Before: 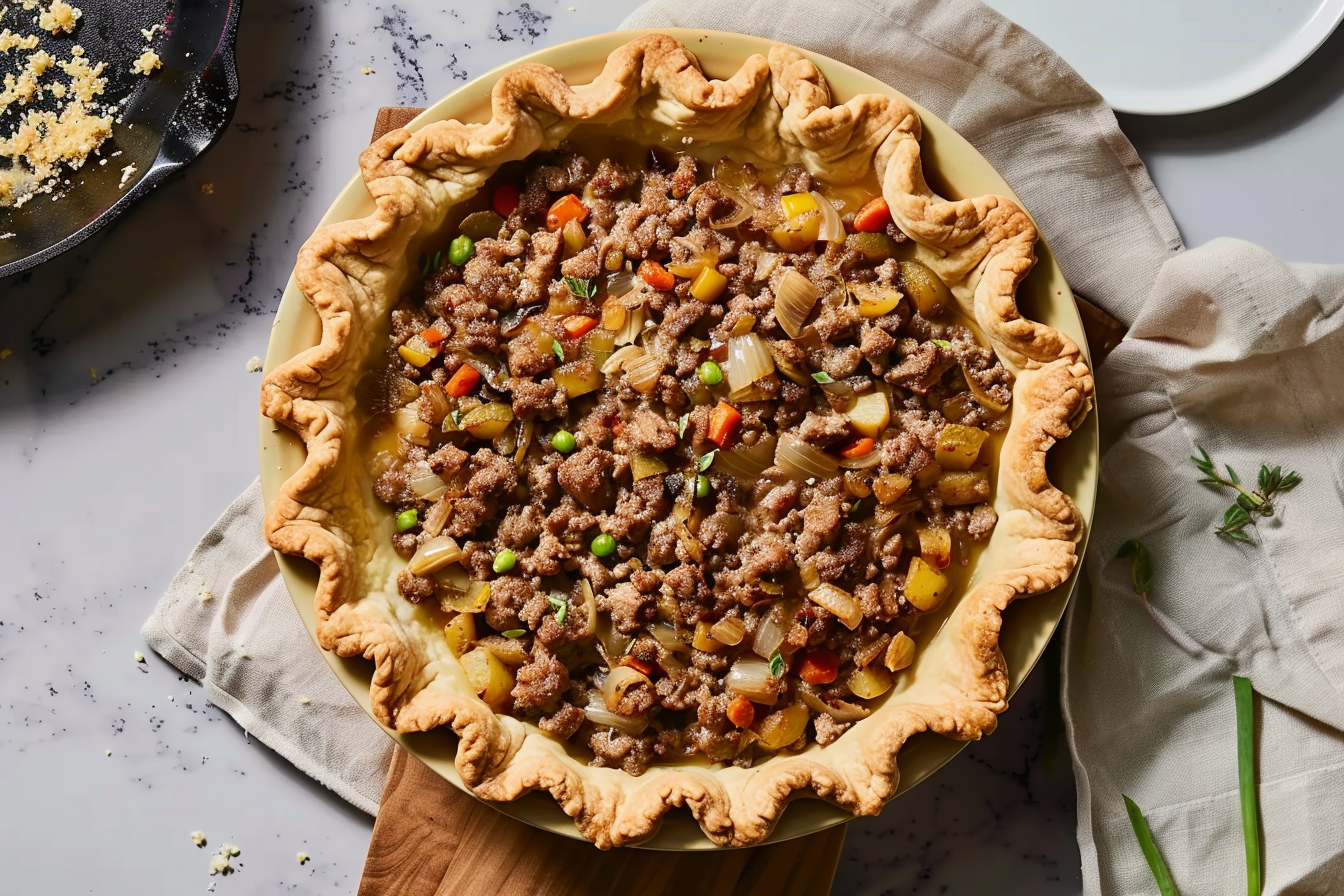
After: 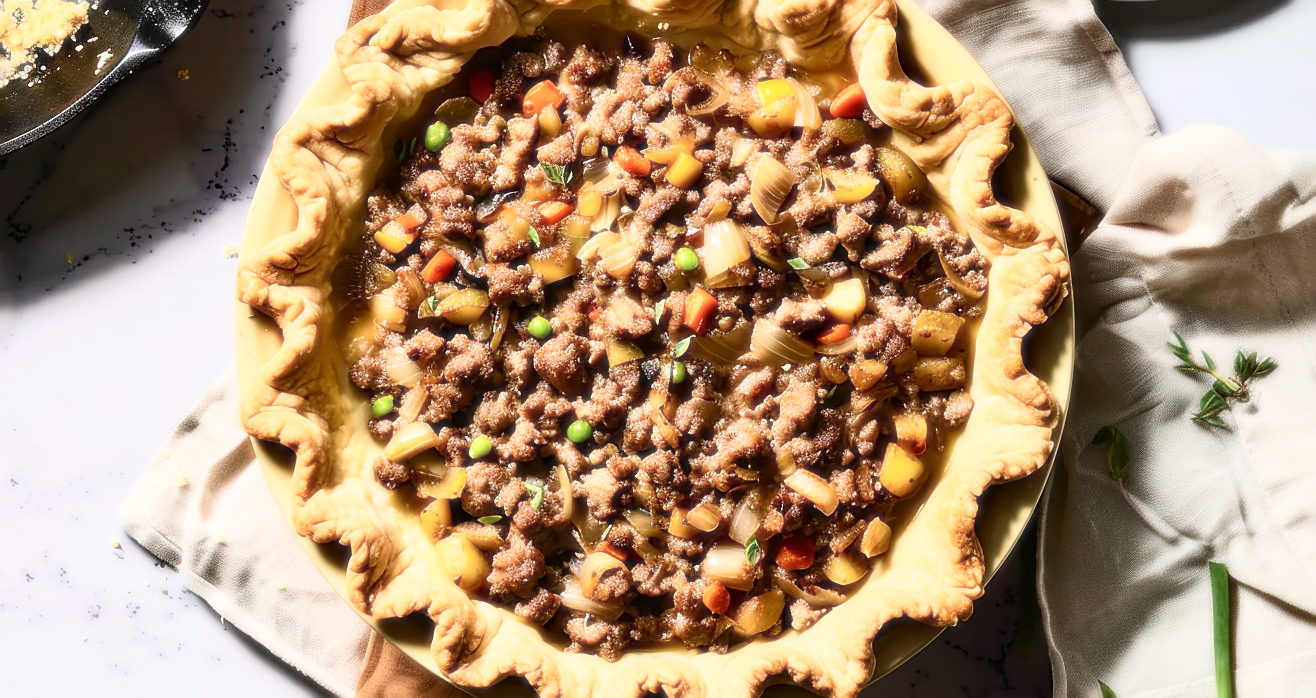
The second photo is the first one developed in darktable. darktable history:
crop and rotate: left 1.814%, top 12.818%, right 0.25%, bottom 9.225%
sharpen: on, module defaults
bloom: size 0%, threshold 54.82%, strength 8.31%
